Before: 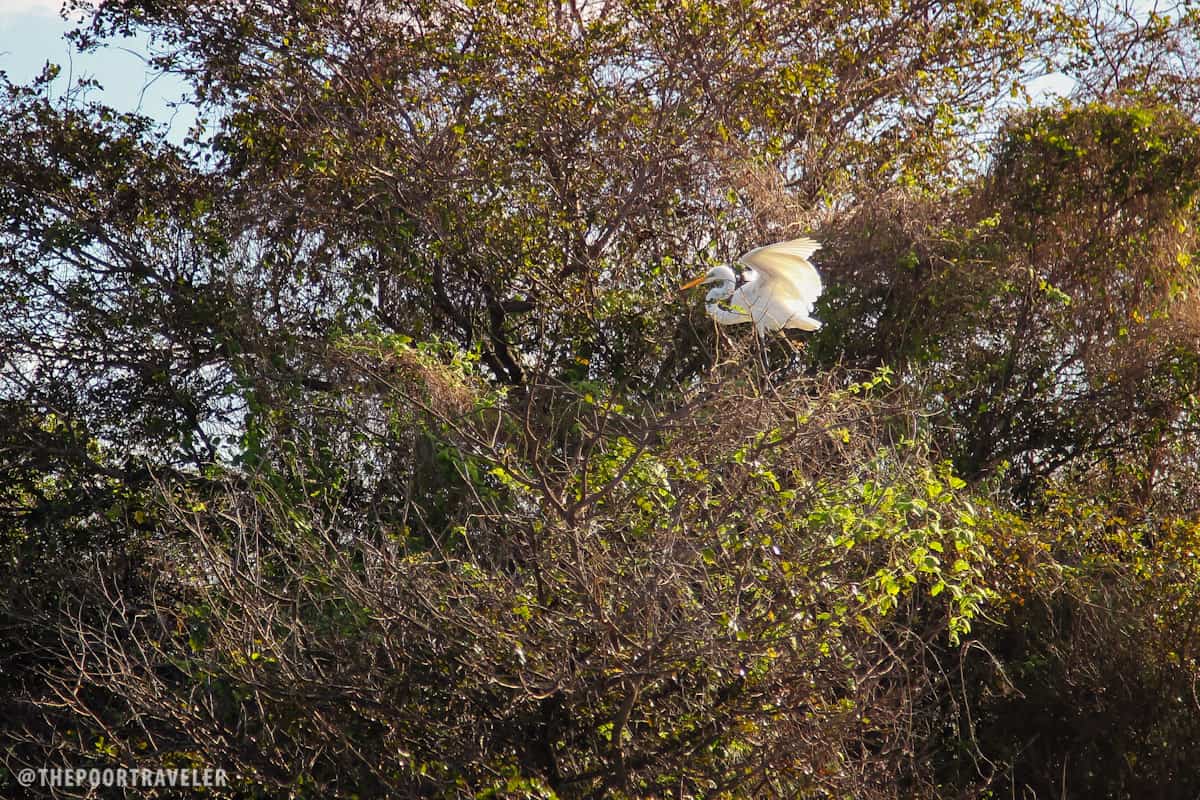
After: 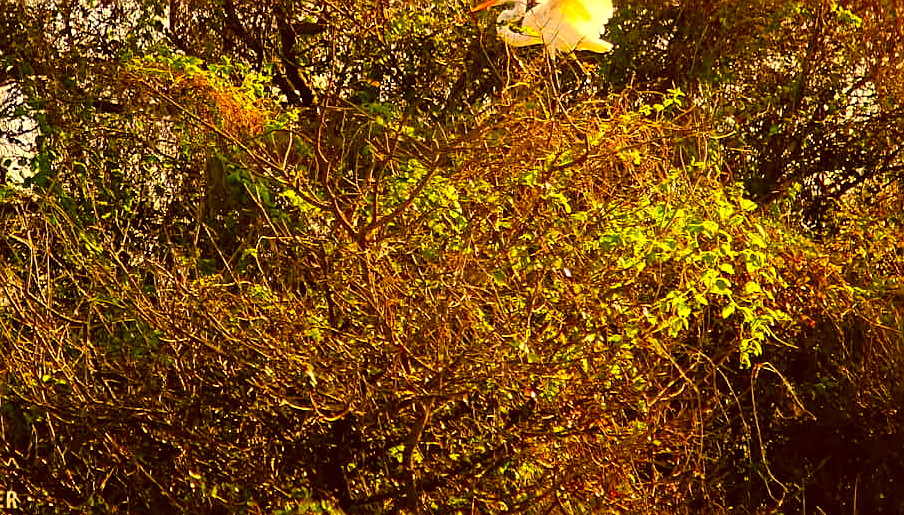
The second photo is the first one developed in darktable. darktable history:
sharpen: on, module defaults
color correction: highlights a* 10.81, highlights b* 30.38, shadows a* 2.8, shadows b* 17.13, saturation 1.75
crop and rotate: left 17.436%, top 34.767%, right 7.185%, bottom 0.857%
exposure: black level correction 0.003, exposure 0.15 EV, compensate exposure bias true, compensate highlight preservation false
tone equalizer: -8 EV -0.444 EV, -7 EV -0.368 EV, -6 EV -0.338 EV, -5 EV -0.198 EV, -3 EV 0.188 EV, -2 EV 0.31 EV, -1 EV 0.397 EV, +0 EV 0.436 EV
